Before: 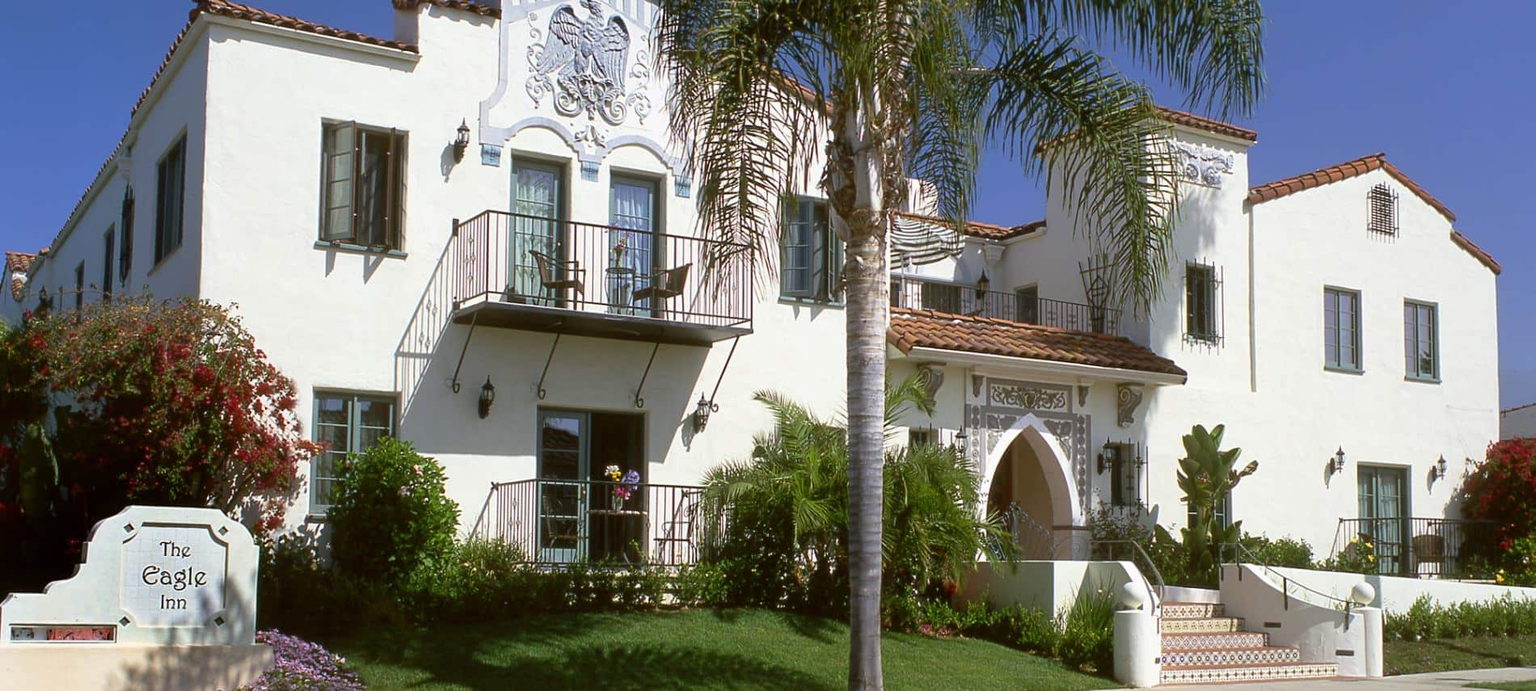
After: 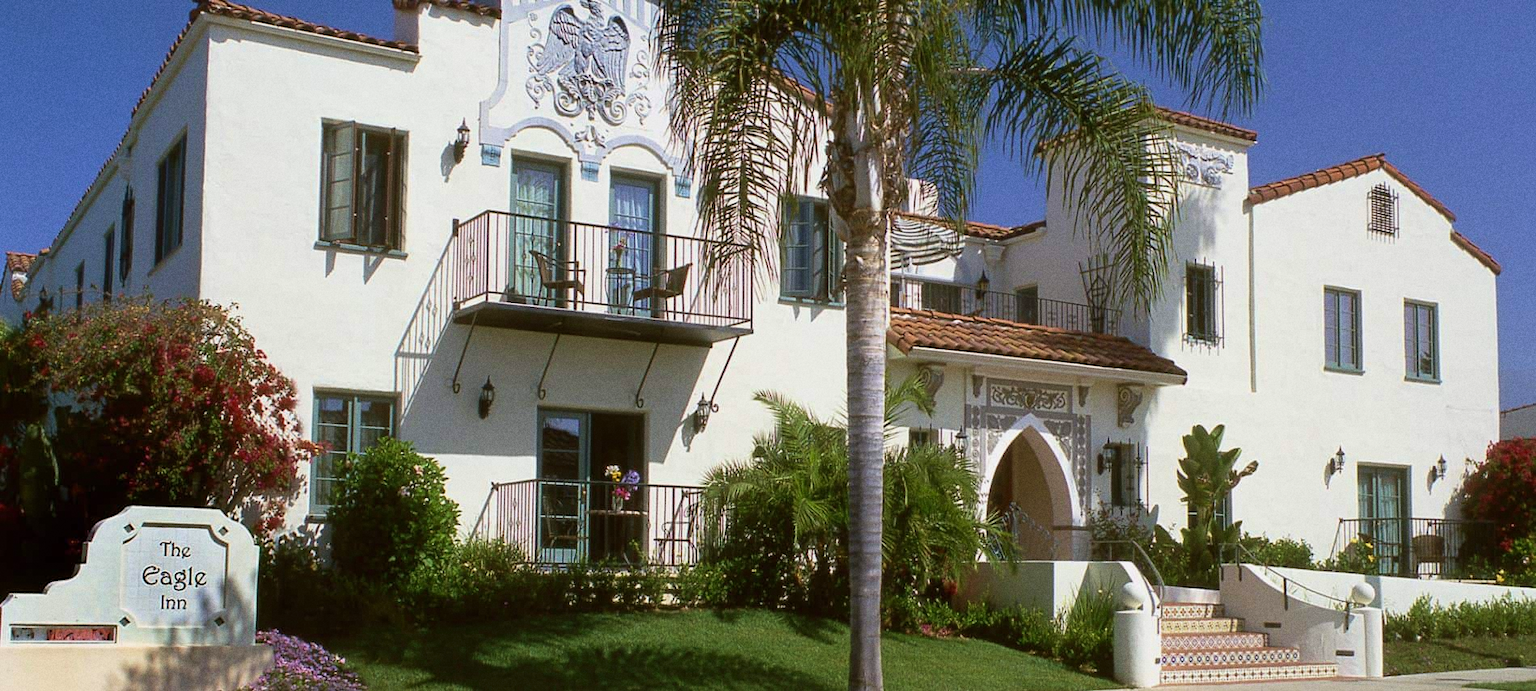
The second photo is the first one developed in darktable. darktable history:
velvia: on, module defaults
grain: coarseness 22.88 ISO
exposure: exposure -0.157 EV, compensate highlight preservation false
